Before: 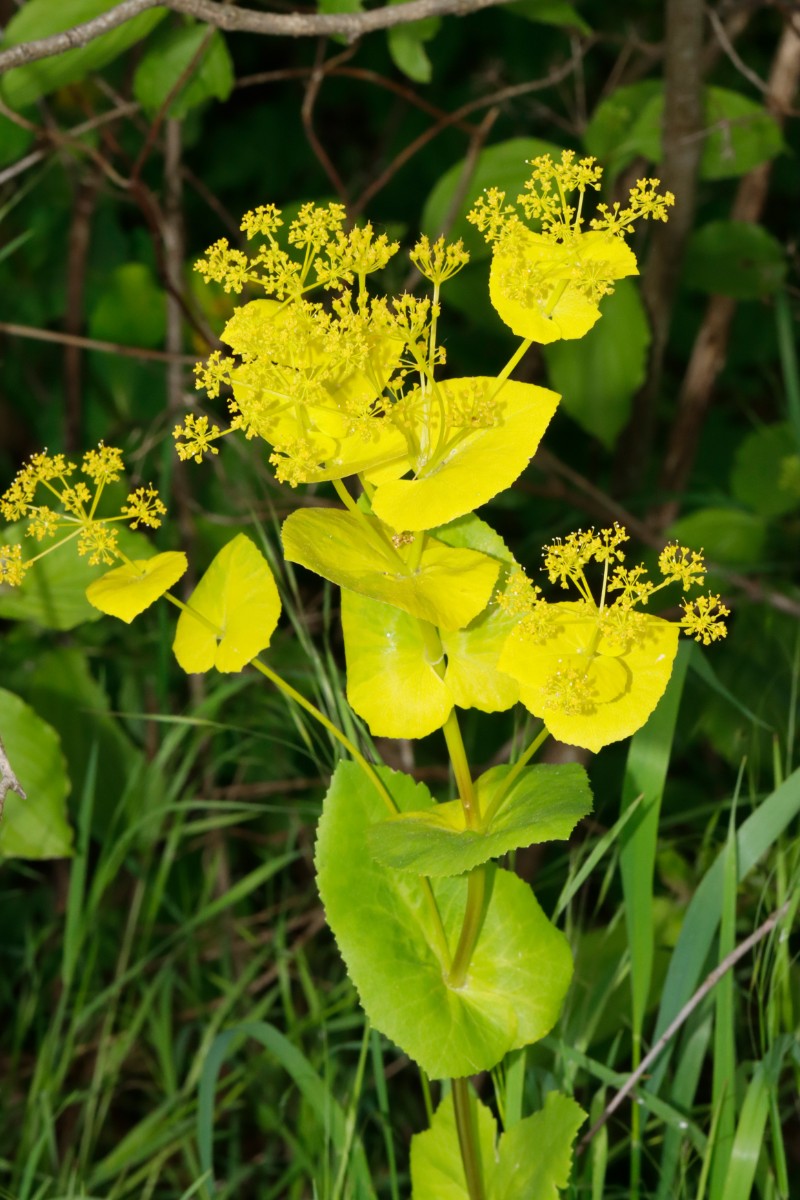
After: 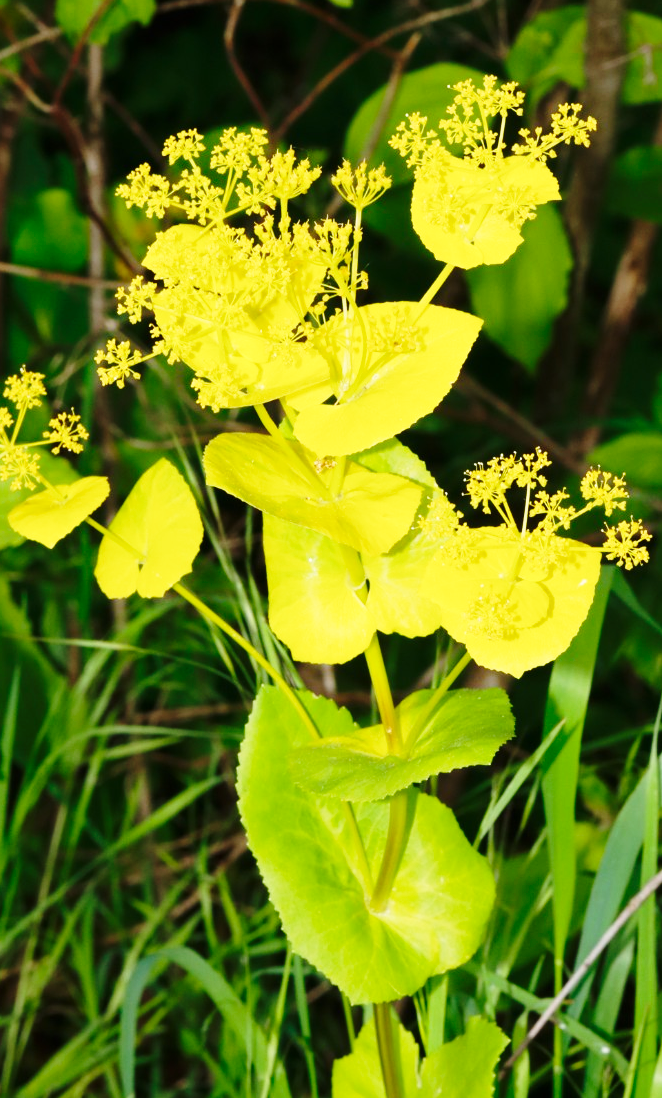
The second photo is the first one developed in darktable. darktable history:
crop: left 9.807%, top 6.259%, right 7.334%, bottom 2.177%
rotate and perspective: automatic cropping off
base curve: curves: ch0 [(0, 0) (0.028, 0.03) (0.121, 0.232) (0.46, 0.748) (0.859, 0.968) (1, 1)], preserve colors none
